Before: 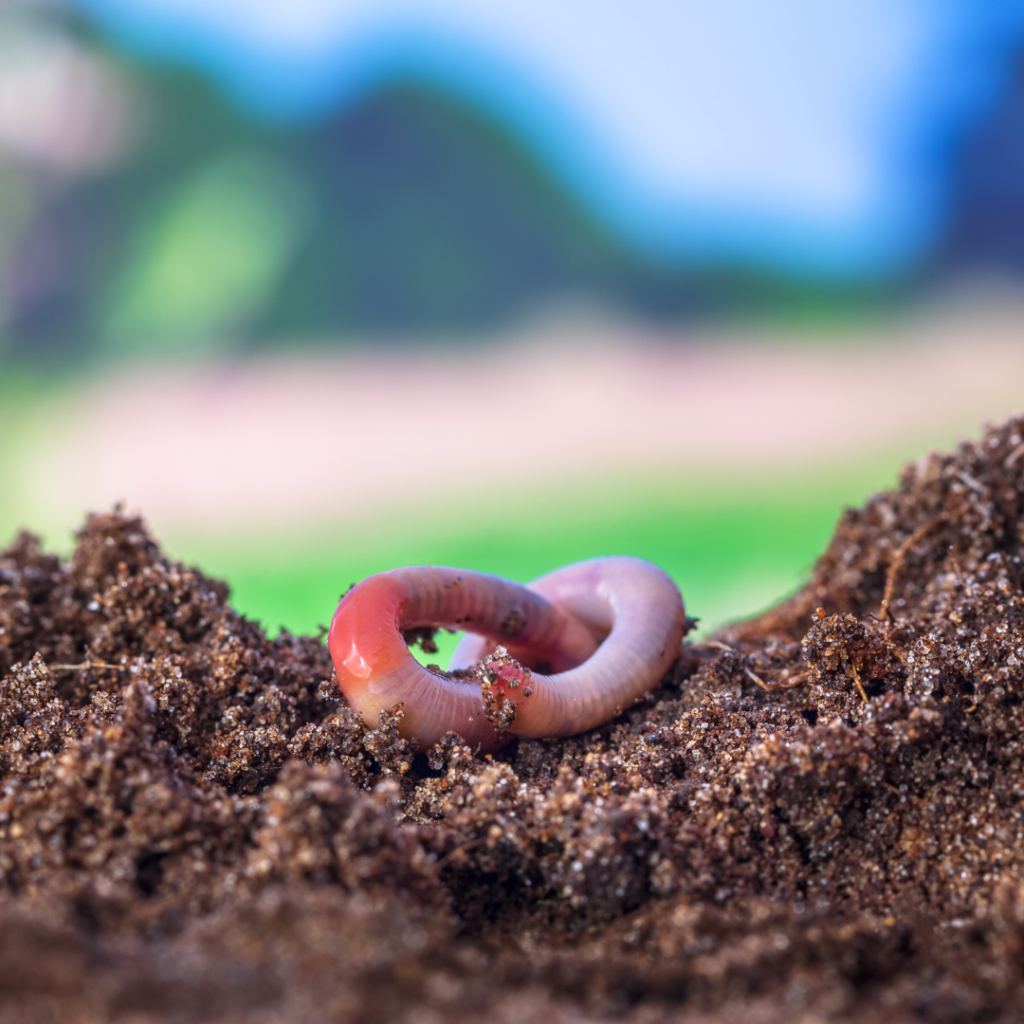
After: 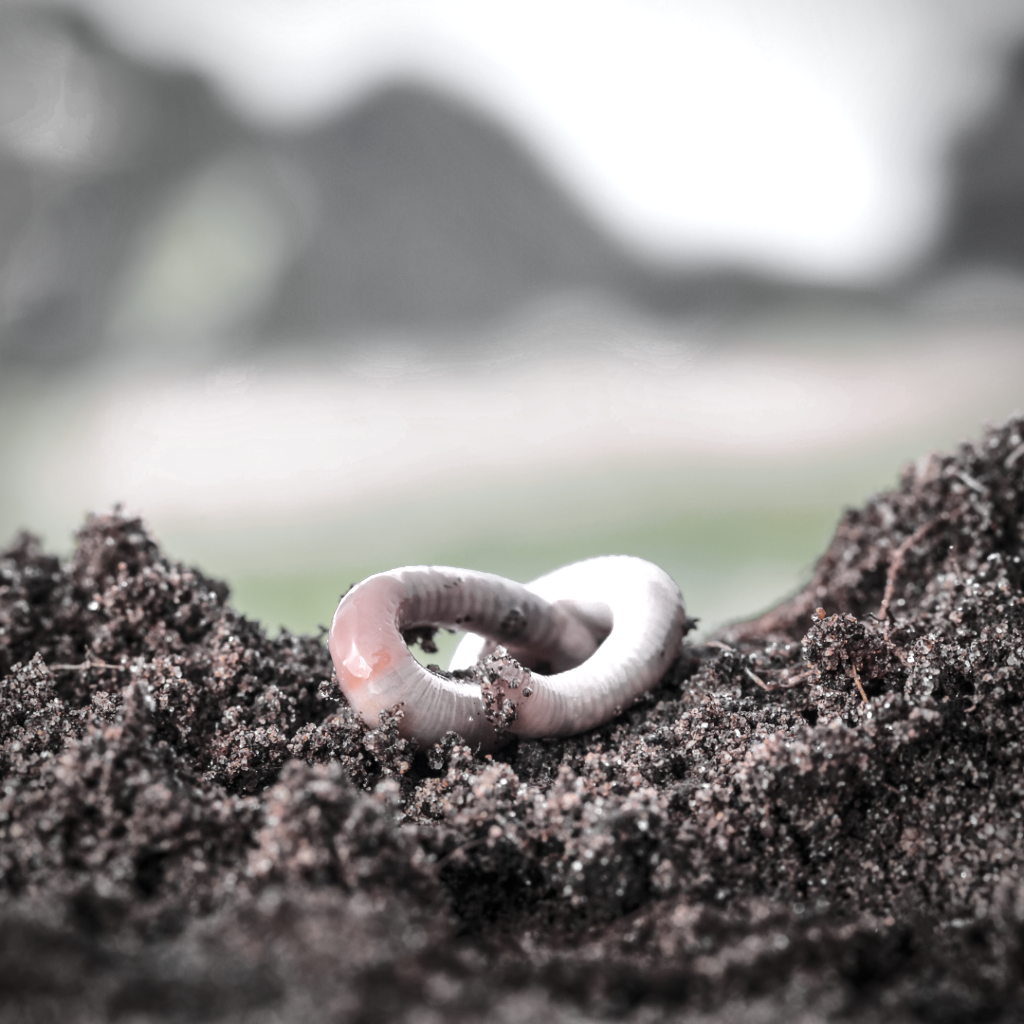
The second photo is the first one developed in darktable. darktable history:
vignetting: on, module defaults
tone equalizer: on, module defaults
color zones: curves: ch0 [(0, 0.613) (0.01, 0.613) (0.245, 0.448) (0.498, 0.529) (0.642, 0.665) (0.879, 0.777) (0.99, 0.613)]; ch1 [(0, 0.035) (0.121, 0.189) (0.259, 0.197) (0.415, 0.061) (0.589, 0.022) (0.732, 0.022) (0.857, 0.026) (0.991, 0.053)]
tone curve: curves: ch0 [(0, 0) (0.23, 0.189) (0.486, 0.52) (0.822, 0.825) (0.994, 0.955)]; ch1 [(0, 0) (0.226, 0.261) (0.379, 0.442) (0.469, 0.468) (0.495, 0.498) (0.514, 0.509) (0.561, 0.603) (0.59, 0.656) (1, 1)]; ch2 [(0, 0) (0.269, 0.299) (0.459, 0.43) (0.498, 0.5) (0.523, 0.52) (0.586, 0.569) (0.635, 0.617) (0.659, 0.681) (0.718, 0.764) (1, 1)], color space Lab, independent channels, preserve colors none
